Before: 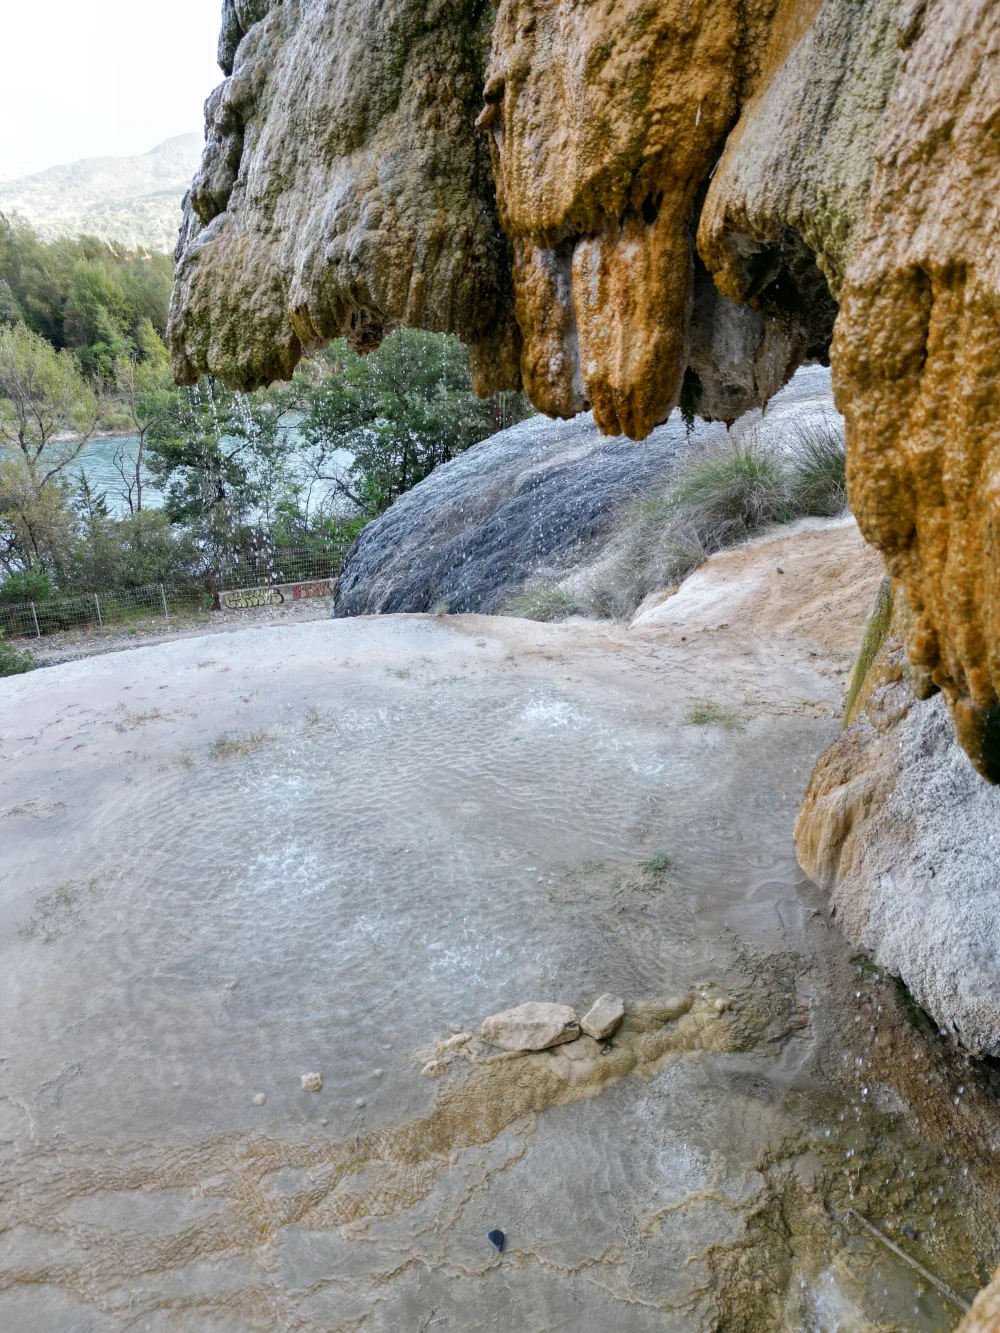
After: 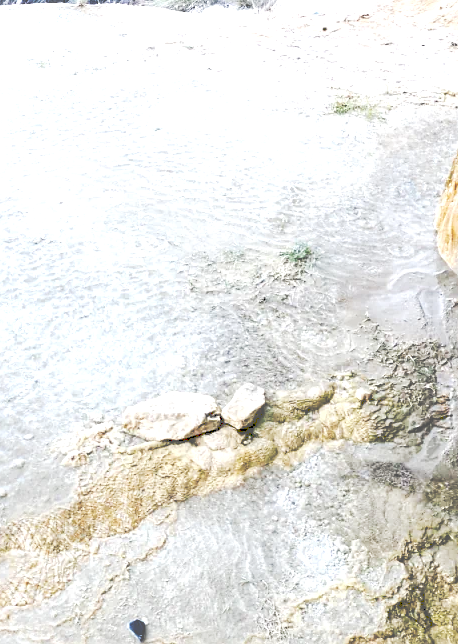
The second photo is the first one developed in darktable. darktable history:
exposure: exposure 0.766 EV, compensate highlight preservation false
sharpen: on, module defaults
shadows and highlights: shadows 25, highlights -25
crop: left 35.976%, top 45.819%, right 18.162%, bottom 5.807%
tone equalizer: -8 EV -0.75 EV, -7 EV -0.7 EV, -6 EV -0.6 EV, -5 EV -0.4 EV, -3 EV 0.4 EV, -2 EV 0.6 EV, -1 EV 0.7 EV, +0 EV 0.75 EV, edges refinement/feathering 500, mask exposure compensation -1.57 EV, preserve details no
tone curve: curves: ch0 [(0, 0) (0.003, 0.334) (0.011, 0.338) (0.025, 0.338) (0.044, 0.338) (0.069, 0.339) (0.1, 0.342) (0.136, 0.343) (0.177, 0.349) (0.224, 0.36) (0.277, 0.385) (0.335, 0.42) (0.399, 0.465) (0.468, 0.535) (0.543, 0.632) (0.623, 0.73) (0.709, 0.814) (0.801, 0.879) (0.898, 0.935) (1, 1)], preserve colors none
